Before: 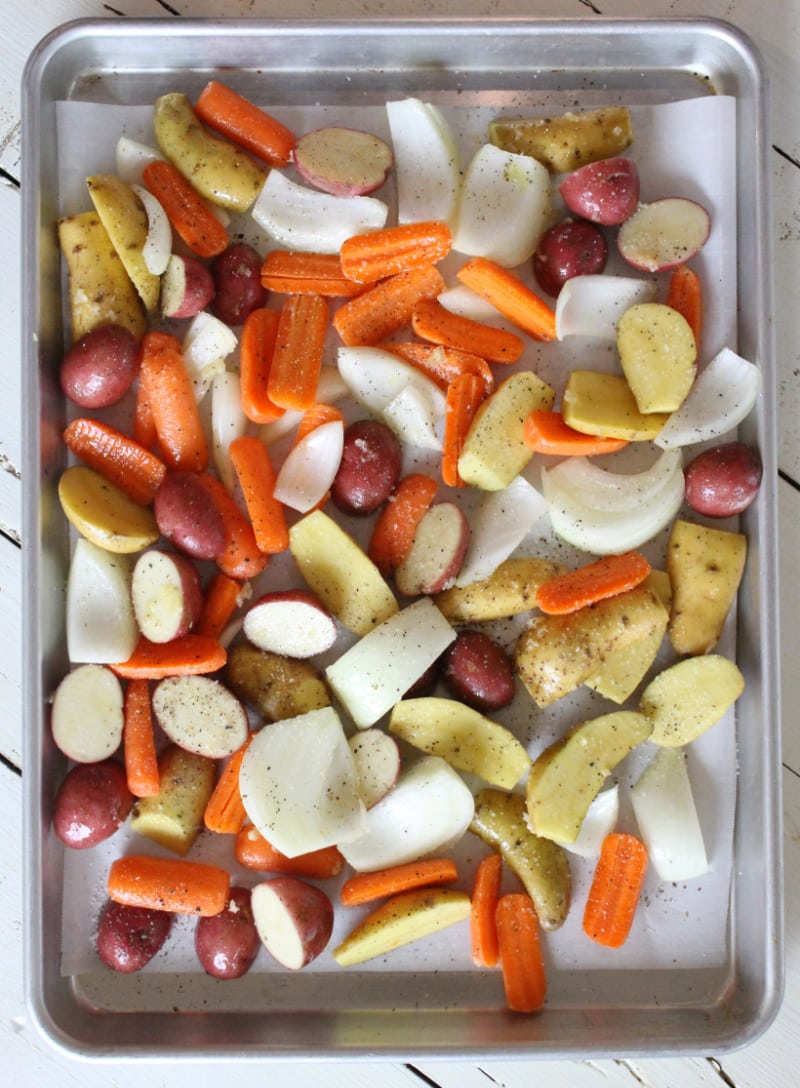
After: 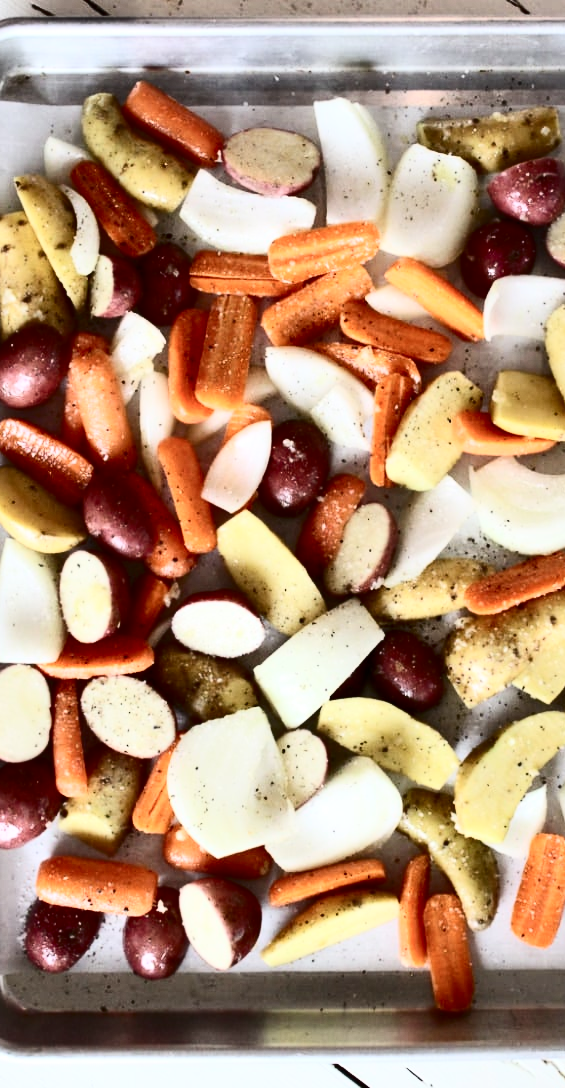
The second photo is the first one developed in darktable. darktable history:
crop and rotate: left 9.036%, right 20.322%
contrast brightness saturation: contrast 0.509, saturation -0.084
